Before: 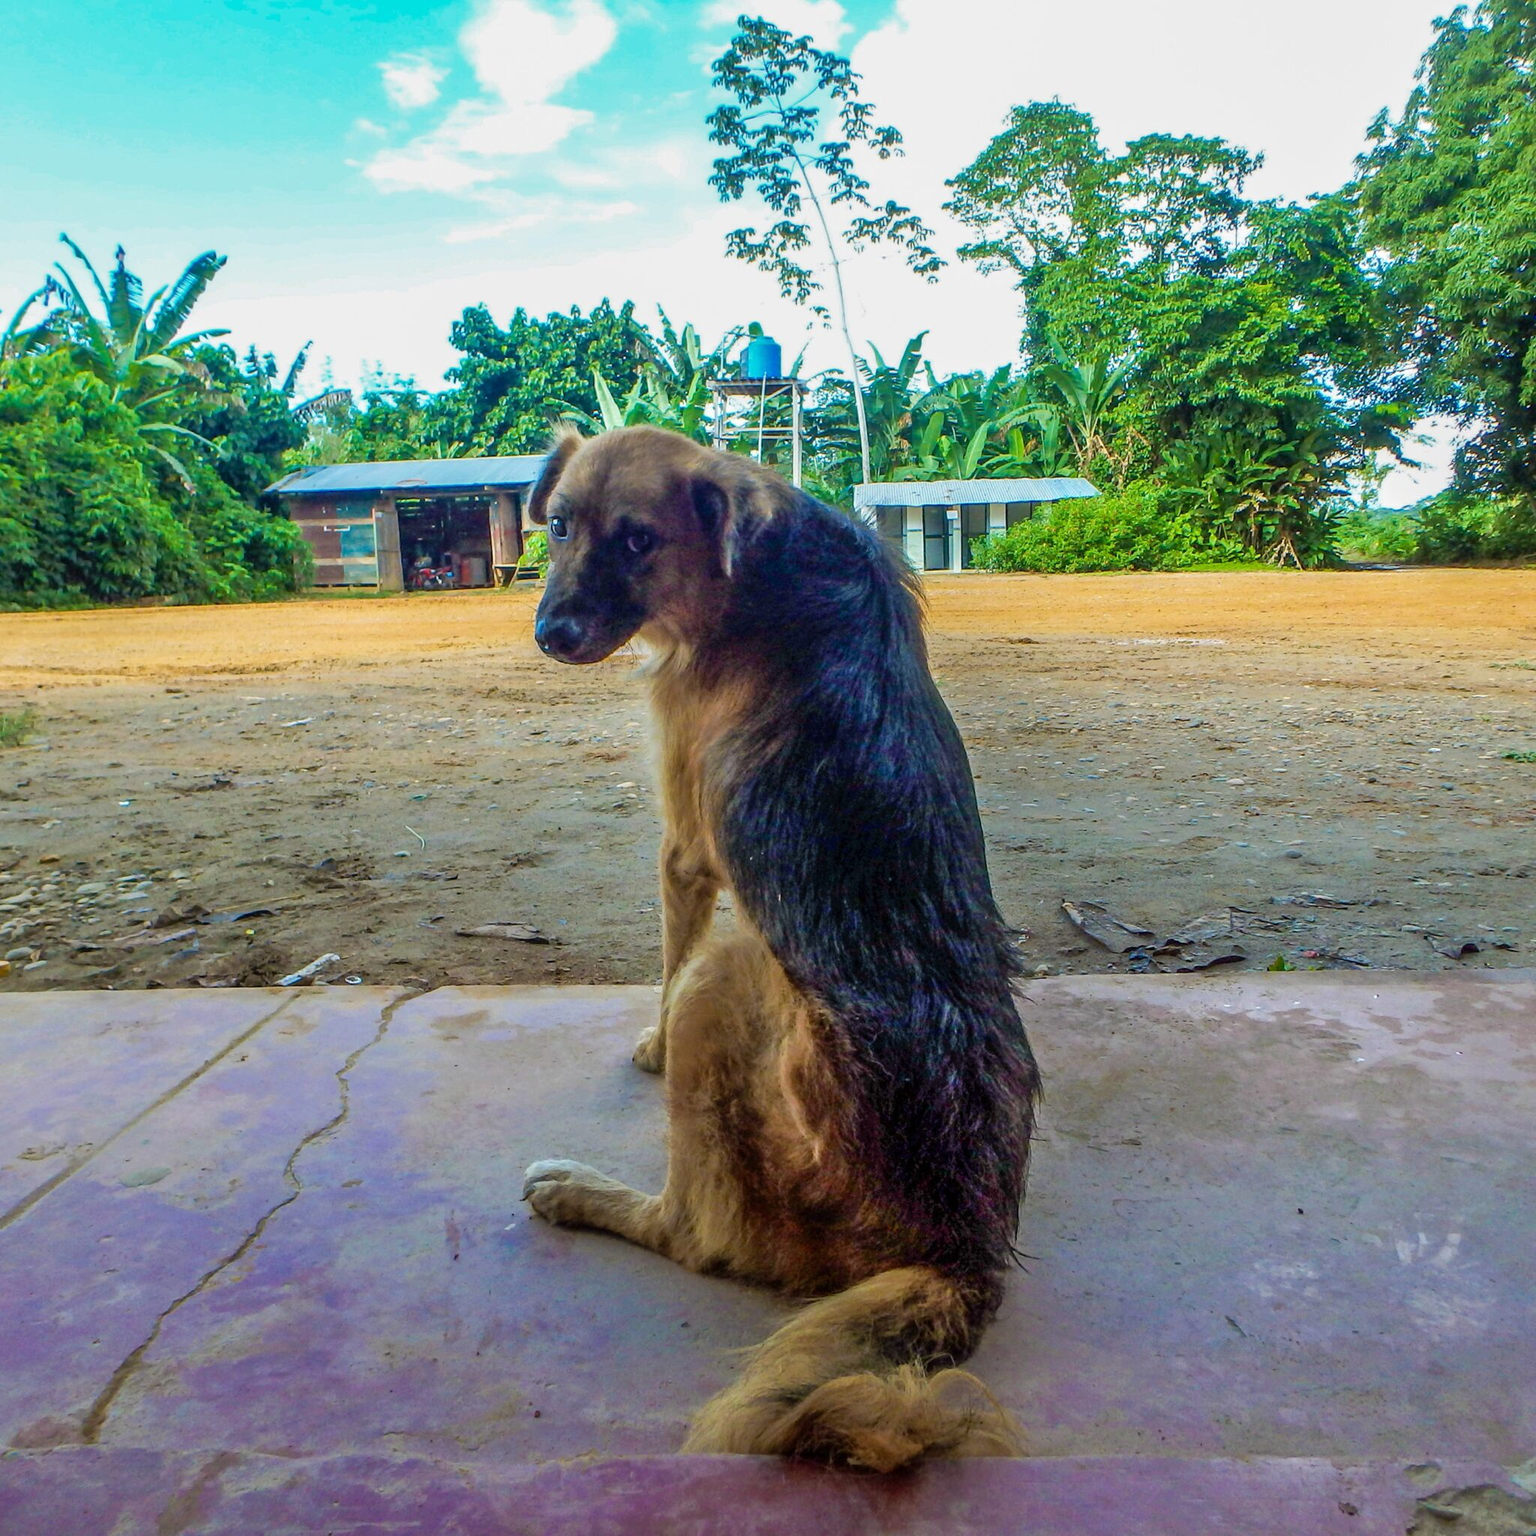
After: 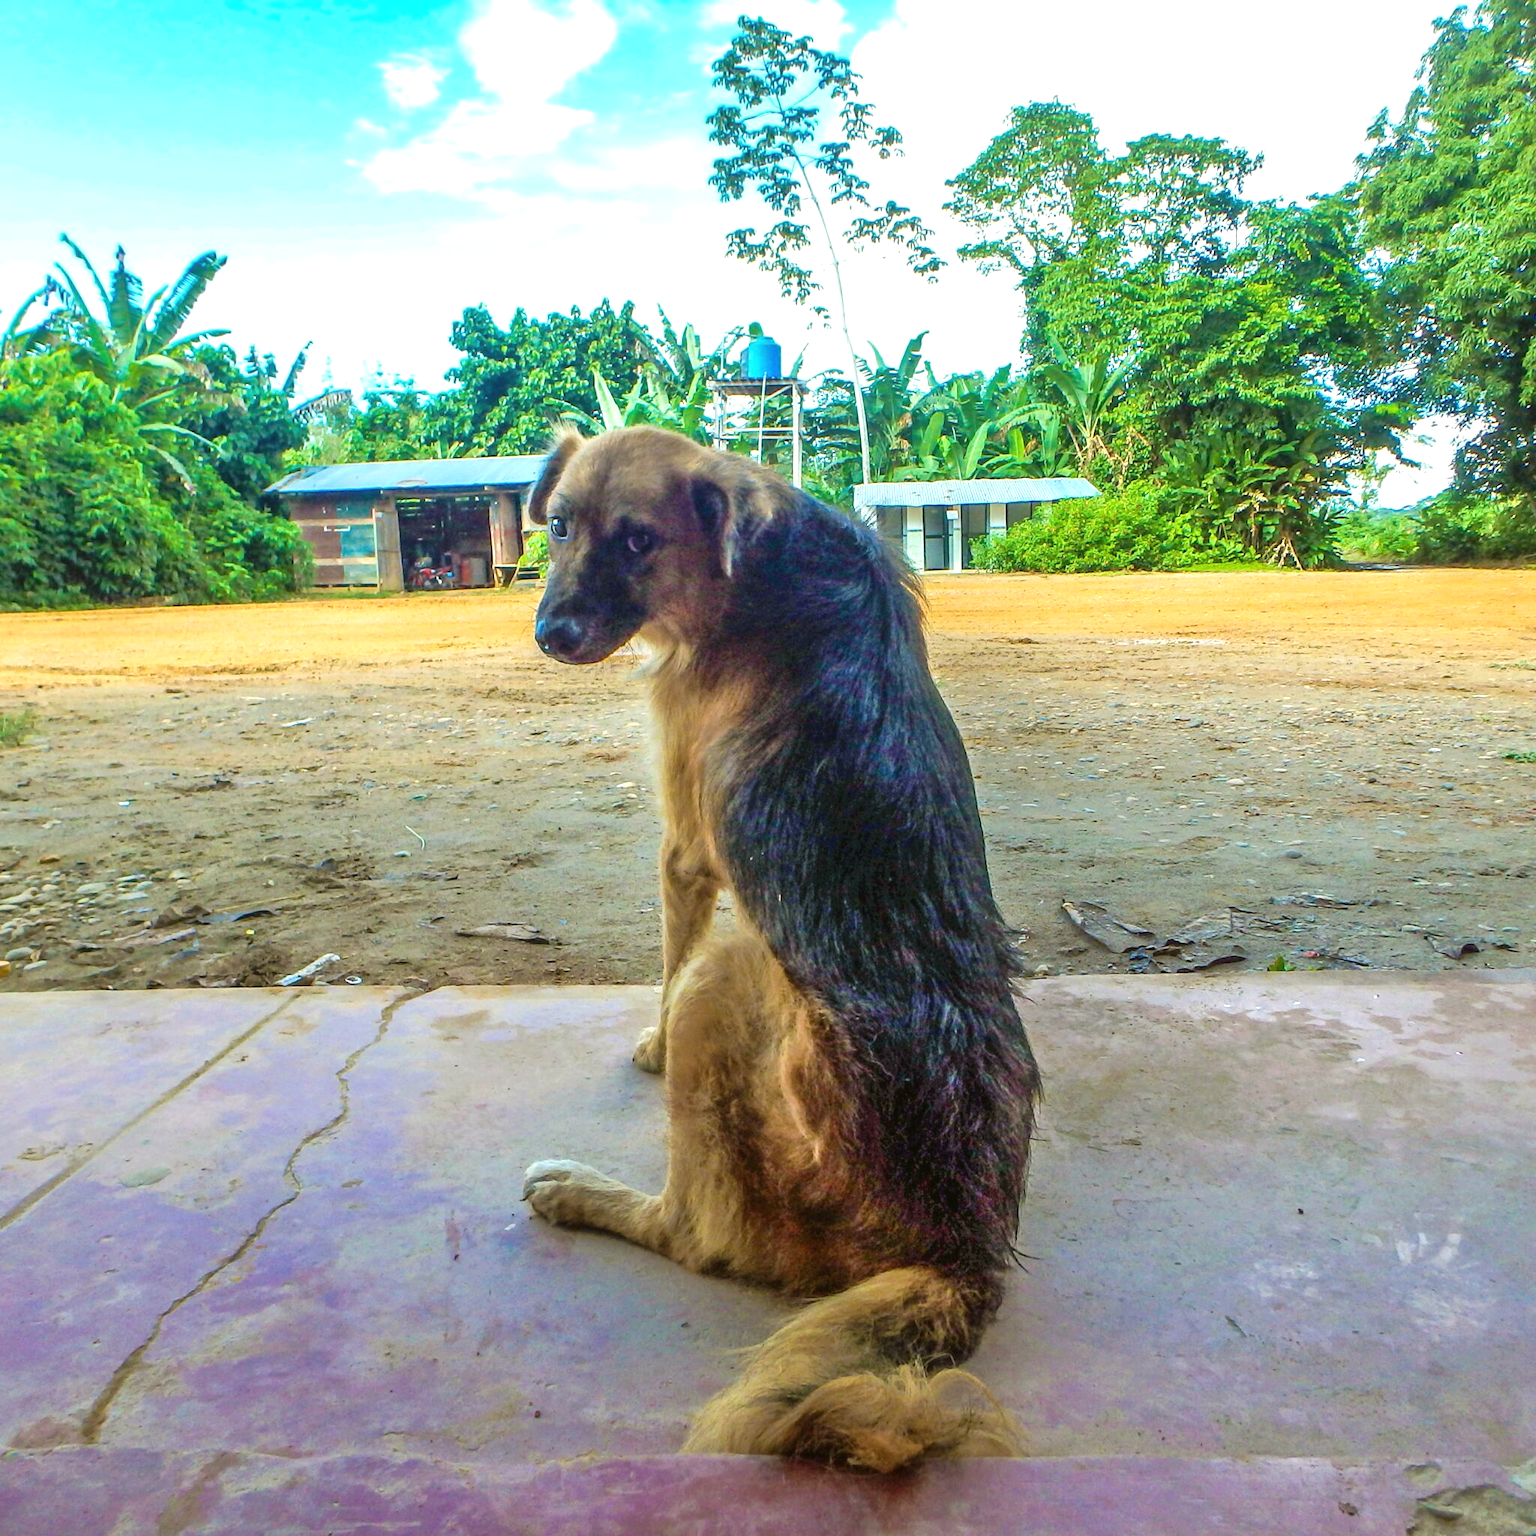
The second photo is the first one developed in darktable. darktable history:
exposure: black level correction 0, exposure 0.7 EV, compensate exposure bias true, compensate highlight preservation false
color balance: mode lift, gamma, gain (sRGB), lift [1.04, 1, 1, 0.97], gamma [1.01, 1, 1, 0.97], gain [0.96, 1, 1, 0.97]
